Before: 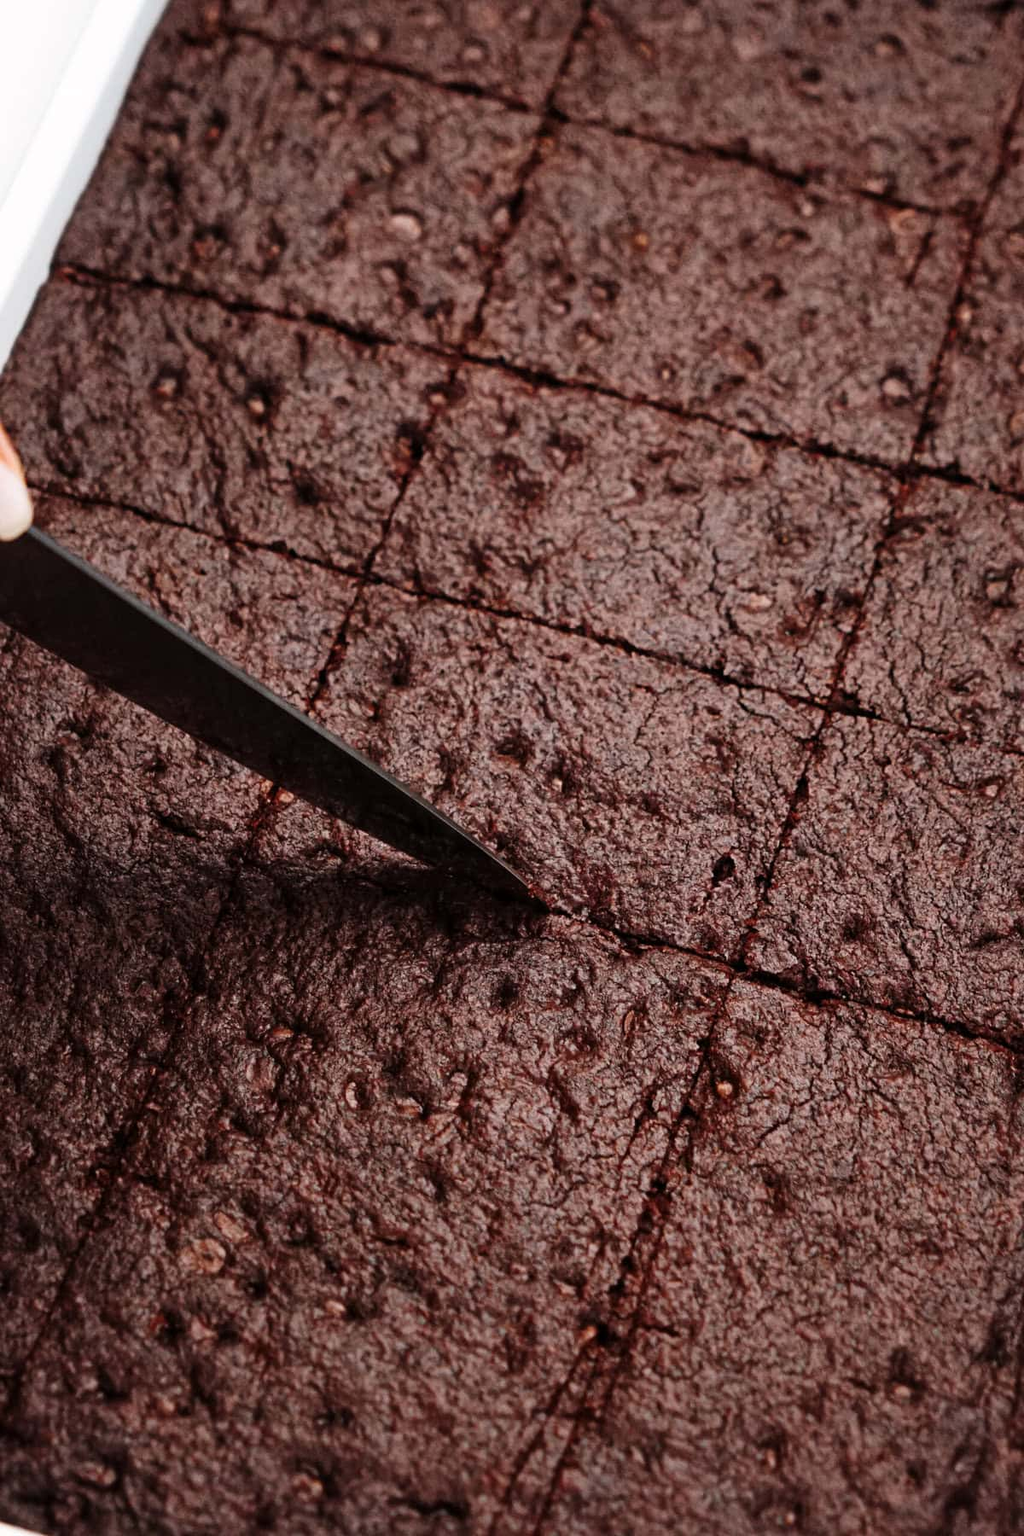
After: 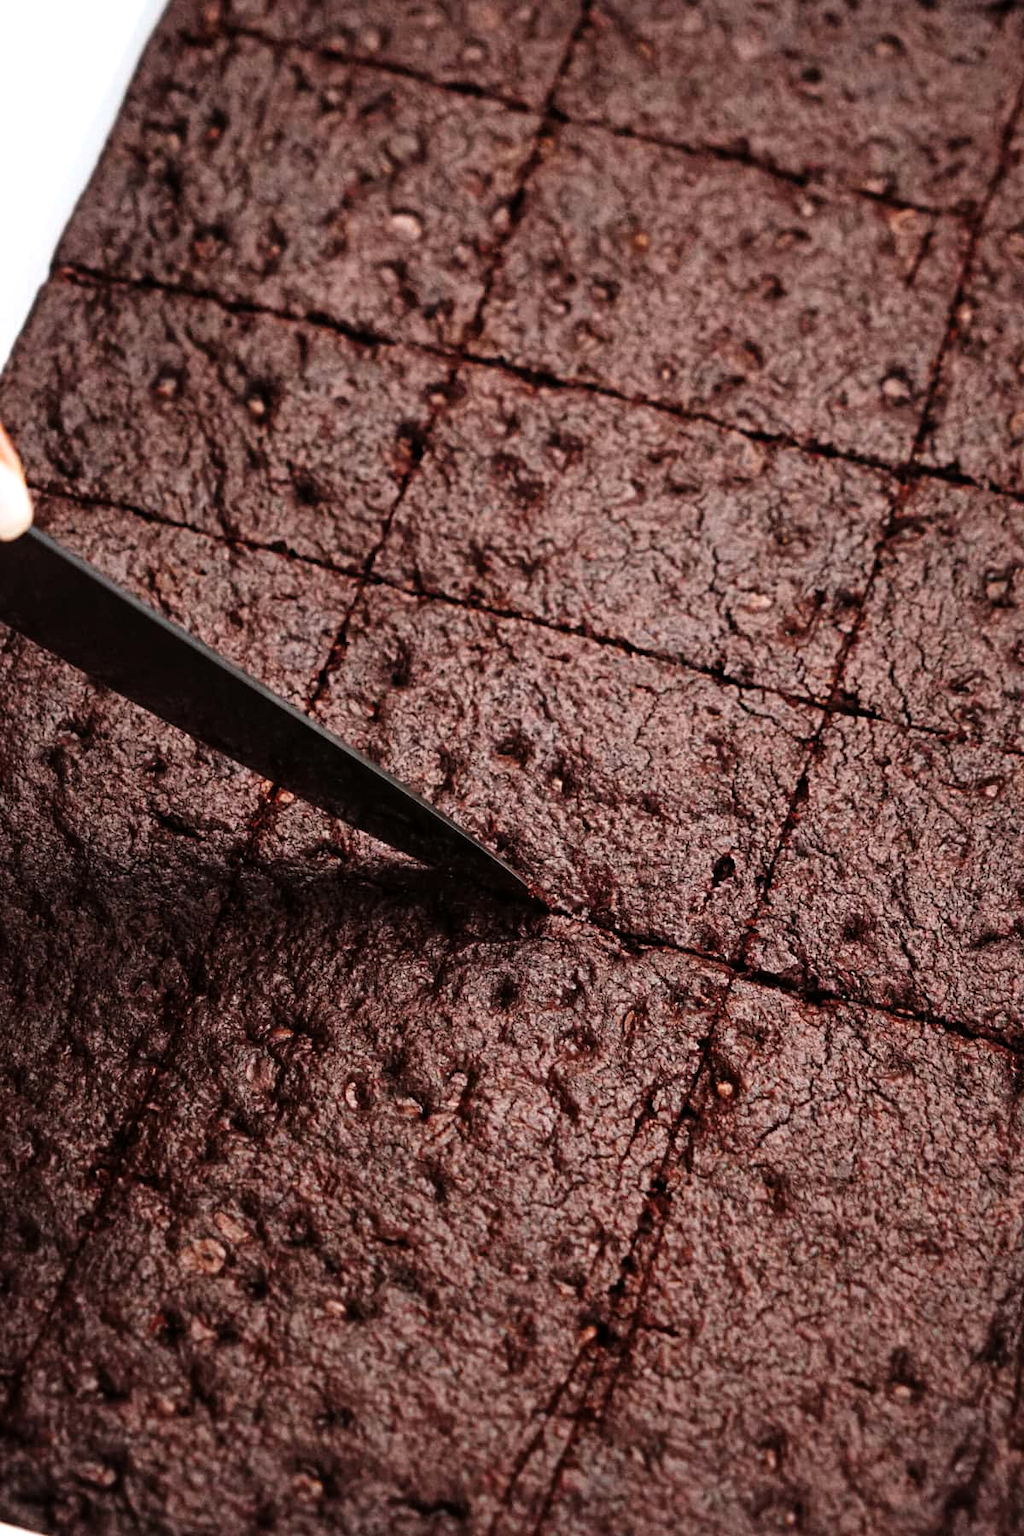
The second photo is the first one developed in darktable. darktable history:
tone equalizer: -8 EV -0.417 EV, -7 EV -0.369 EV, -6 EV -0.311 EV, -5 EV -0.205 EV, -3 EV 0.243 EV, -2 EV 0.35 EV, -1 EV 0.383 EV, +0 EV 0.392 EV
